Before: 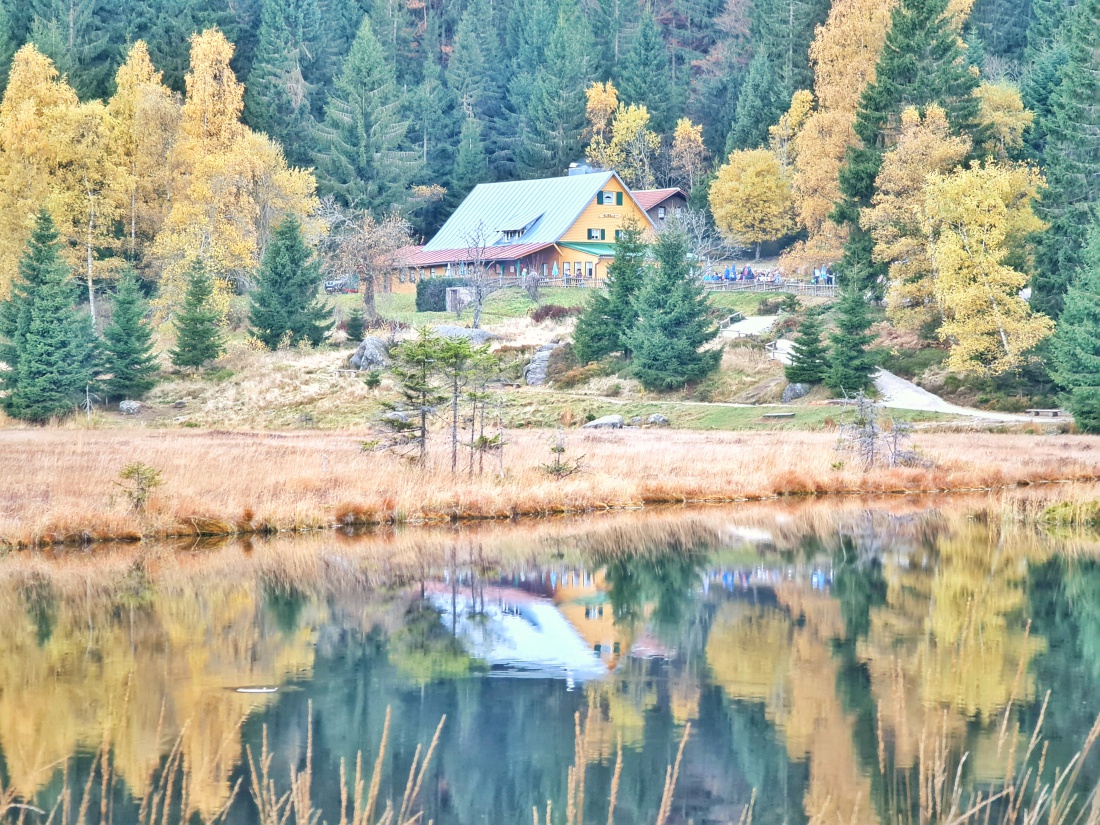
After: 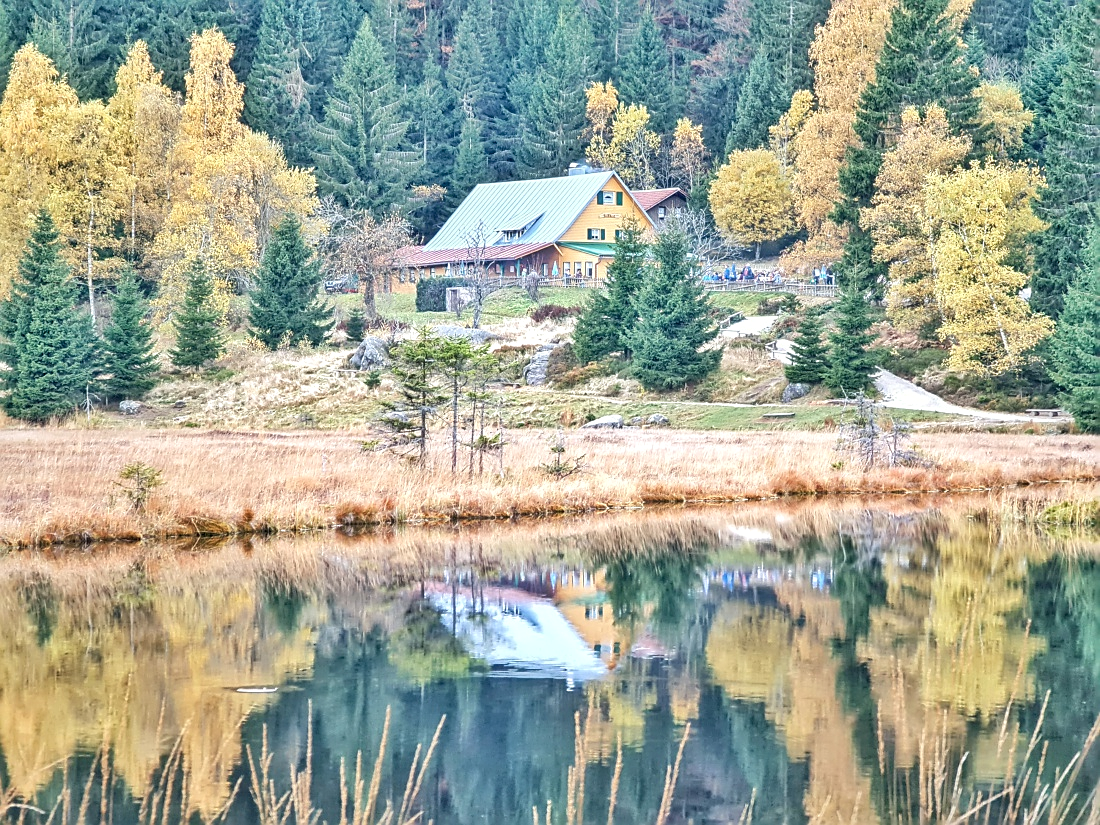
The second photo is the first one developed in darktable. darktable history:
exposure: exposure -0.041 EV, compensate highlight preservation false
local contrast: detail 130%
sharpen: on, module defaults
